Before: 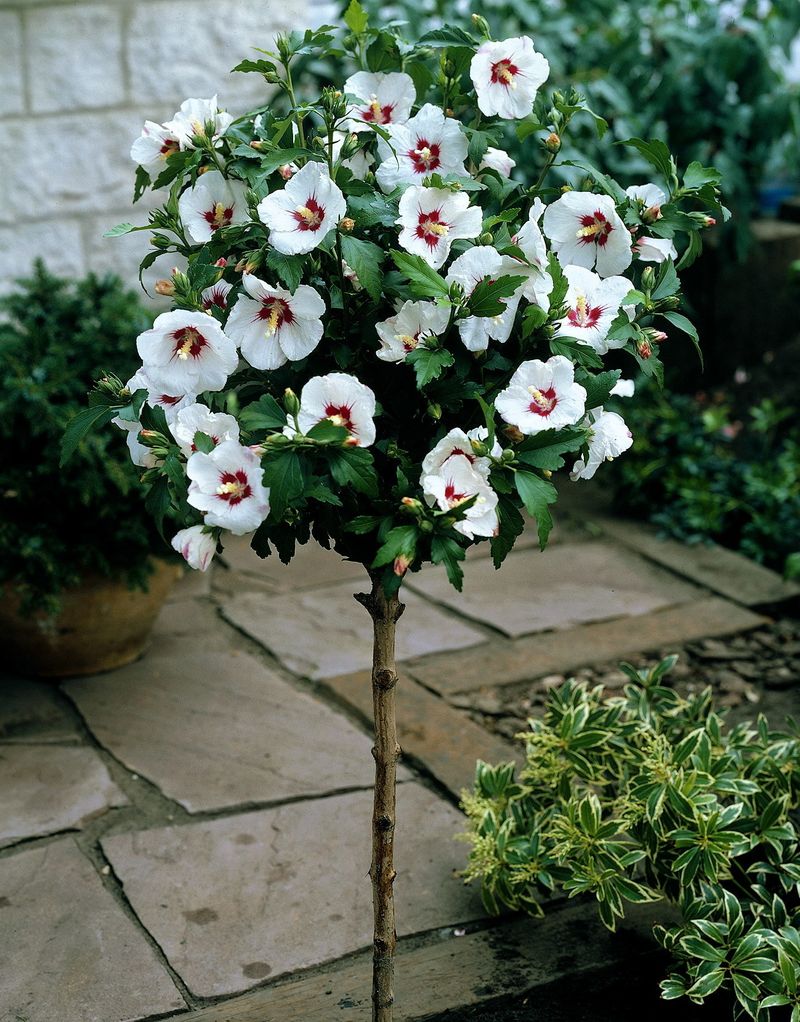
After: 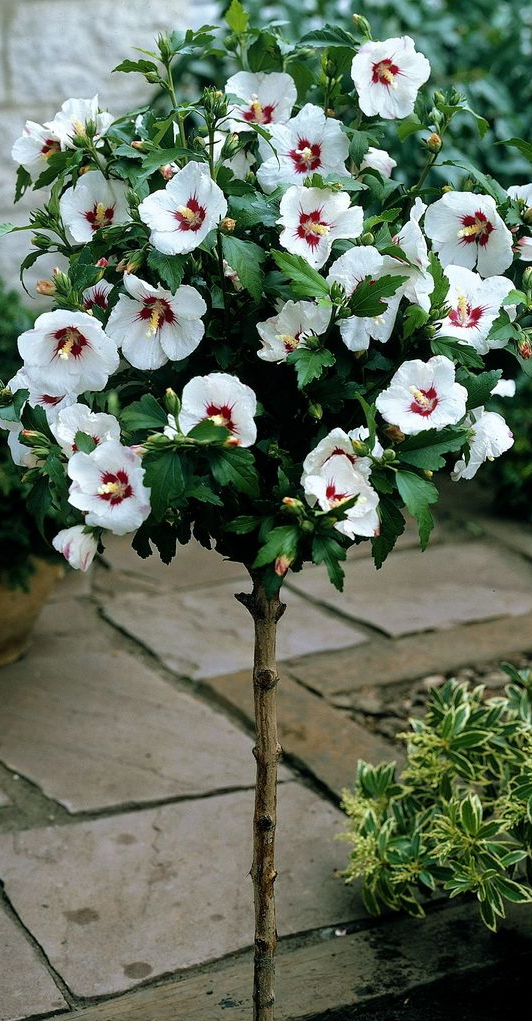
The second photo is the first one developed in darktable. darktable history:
crop and rotate: left 15.109%, right 18.272%
